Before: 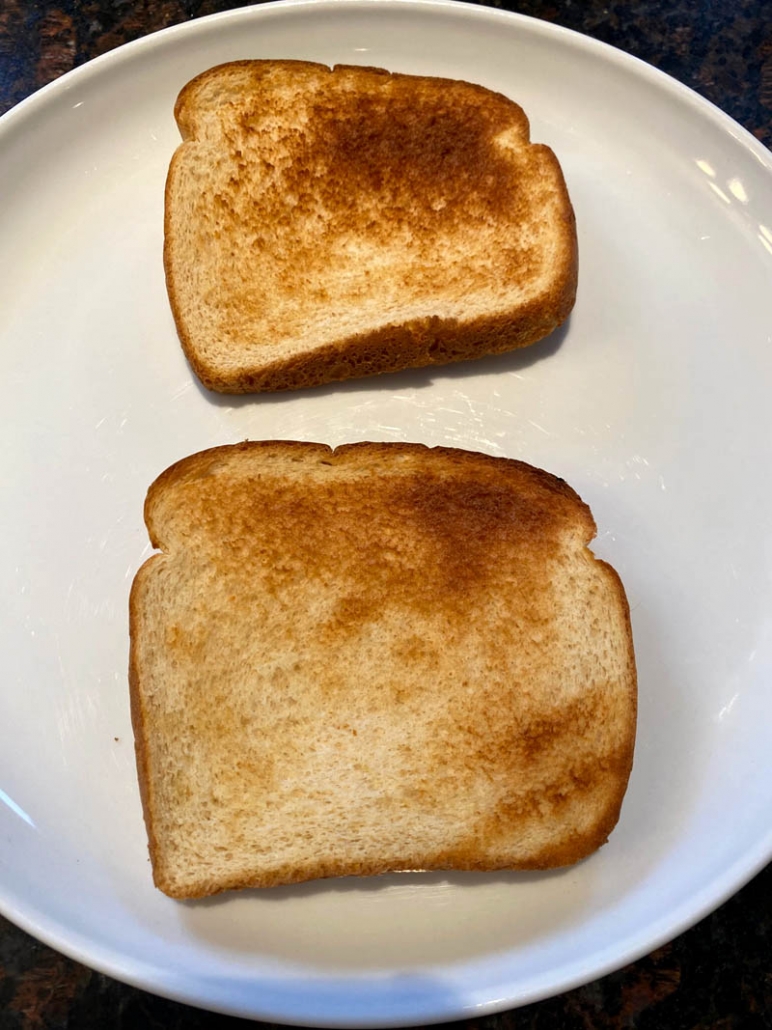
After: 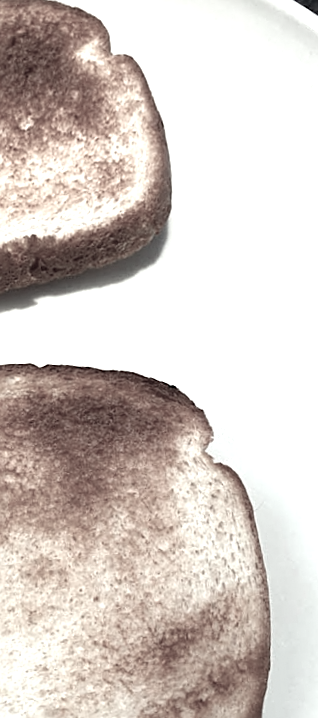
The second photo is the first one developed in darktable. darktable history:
crop and rotate: left 49.936%, top 10.094%, right 13.136%, bottom 24.256%
sharpen: on, module defaults
exposure: black level correction 0, exposure 0.95 EV, compensate exposure bias true, compensate highlight preservation false
color contrast: green-magenta contrast 0.3, blue-yellow contrast 0.15
color correction: highlights a* -8, highlights b* 3.1
rotate and perspective: rotation -5.2°, automatic cropping off
